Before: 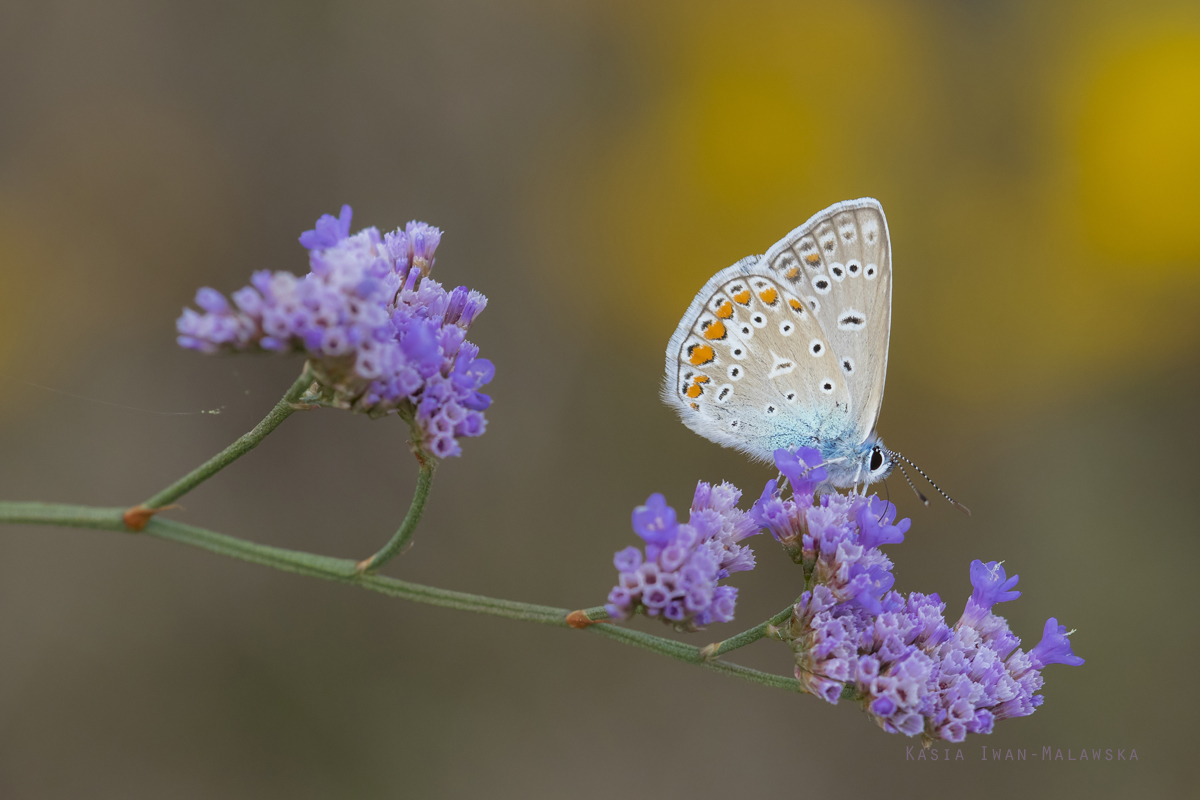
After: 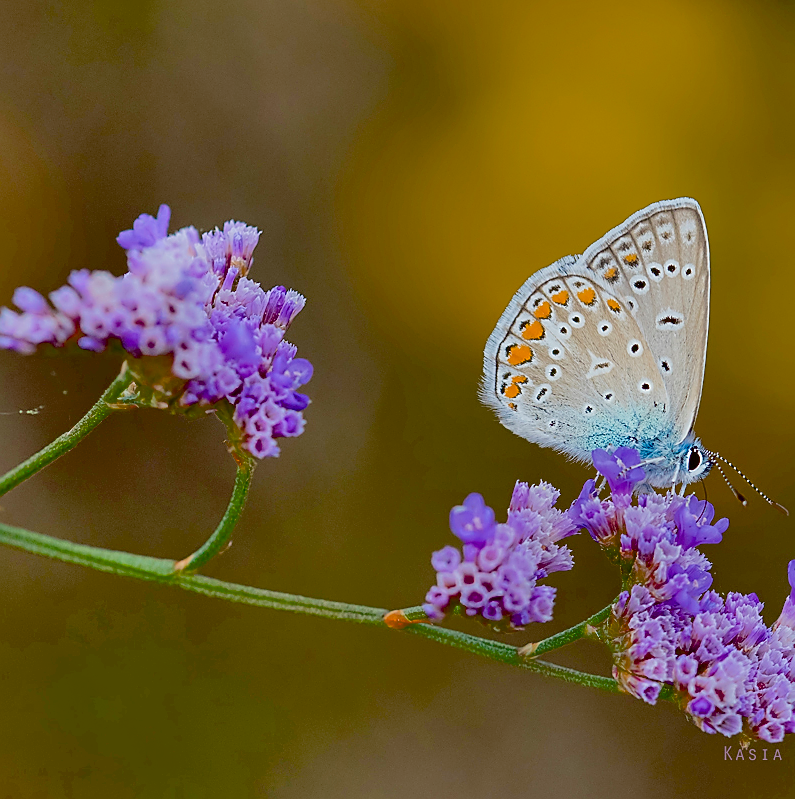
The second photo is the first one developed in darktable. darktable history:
crop and rotate: left 15.235%, right 18.48%
sharpen: radius 1.368, amount 1.262, threshold 0.631
exposure: black level correction 0.058, compensate highlight preservation false
filmic rgb: black relative exposure -15.01 EV, white relative exposure 3 EV, target black luminance 0%, hardness 9.23, latitude 98.53%, contrast 0.915, shadows ↔ highlights balance 0.735%, add noise in highlights 0.001, color science v3 (2019), use custom middle-gray values true, contrast in highlights soft
shadows and highlights: shadows 59.71, highlights -60.25, soften with gaussian
